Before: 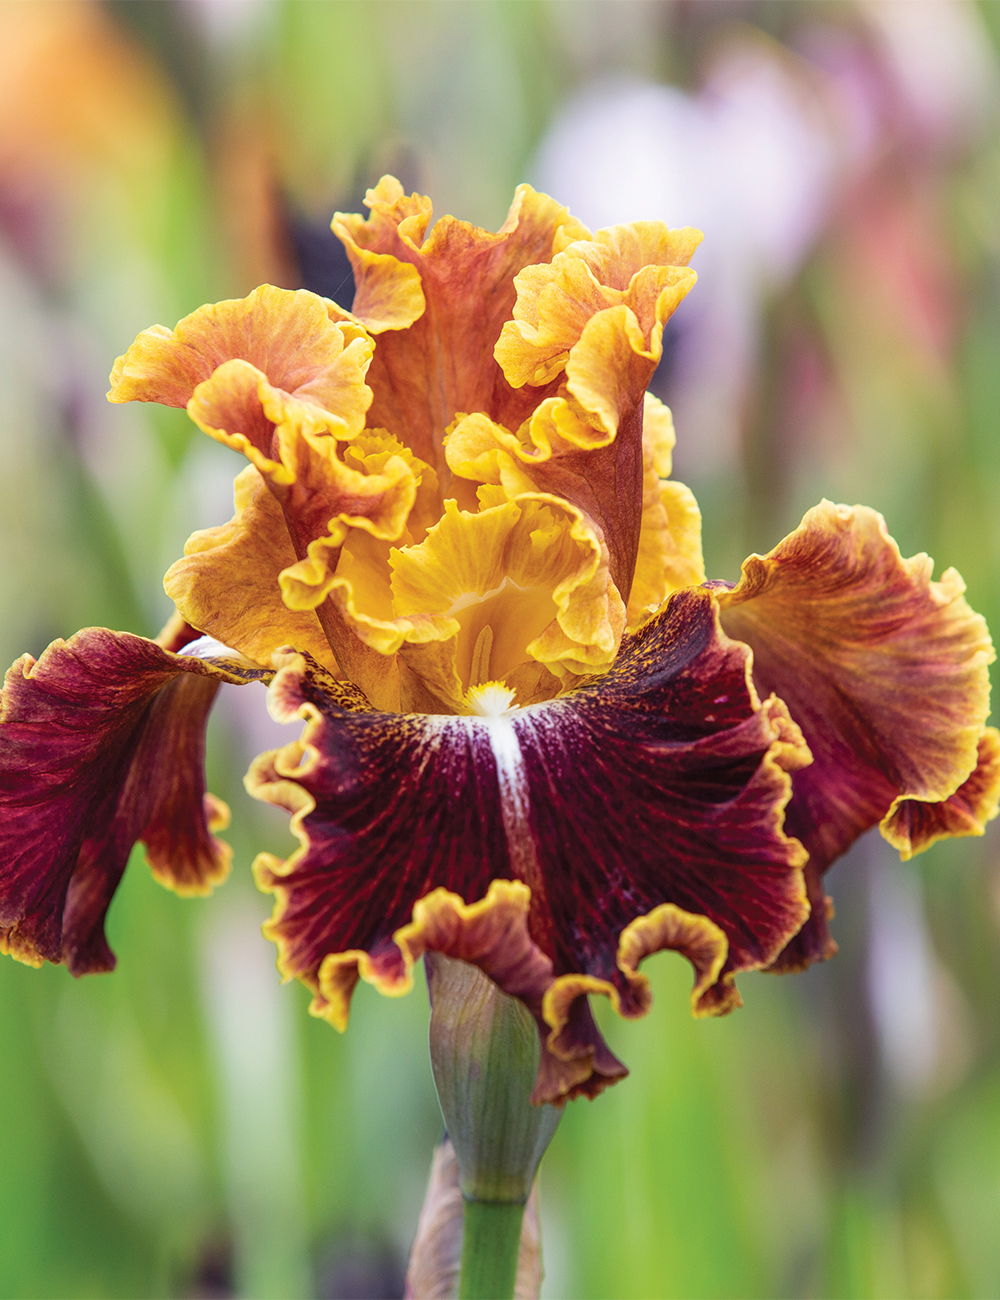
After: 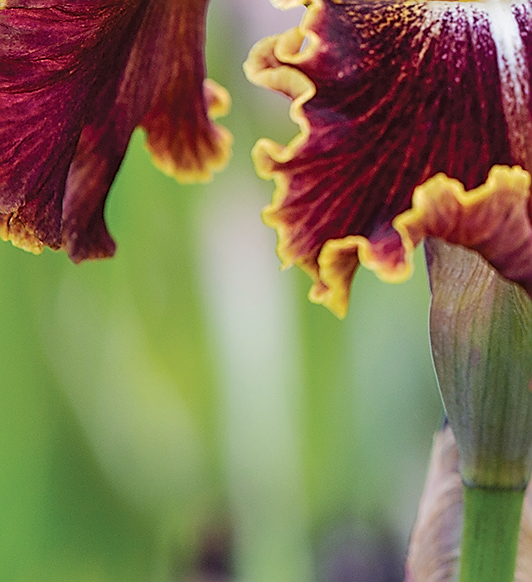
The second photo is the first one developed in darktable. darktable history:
base curve: curves: ch0 [(0, 0) (0.235, 0.266) (0.503, 0.496) (0.786, 0.72) (1, 1)], preserve colors none
crop and rotate: top 54.949%, right 46.714%, bottom 0.221%
sharpen: radius 1.37, amount 1.267, threshold 0.663
